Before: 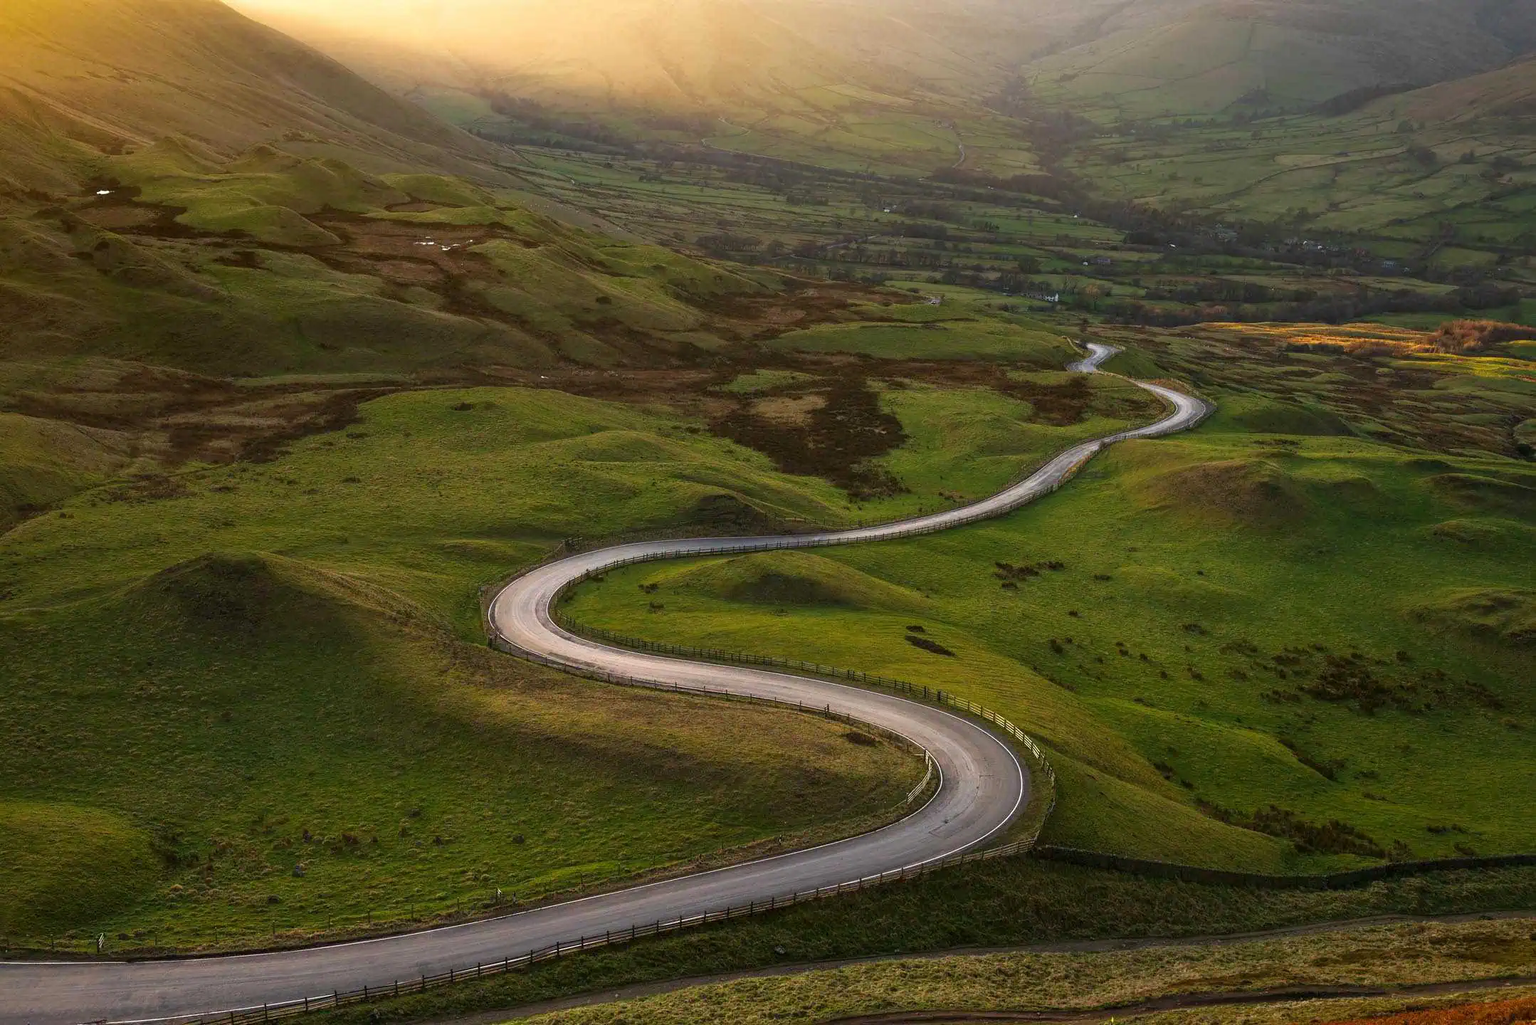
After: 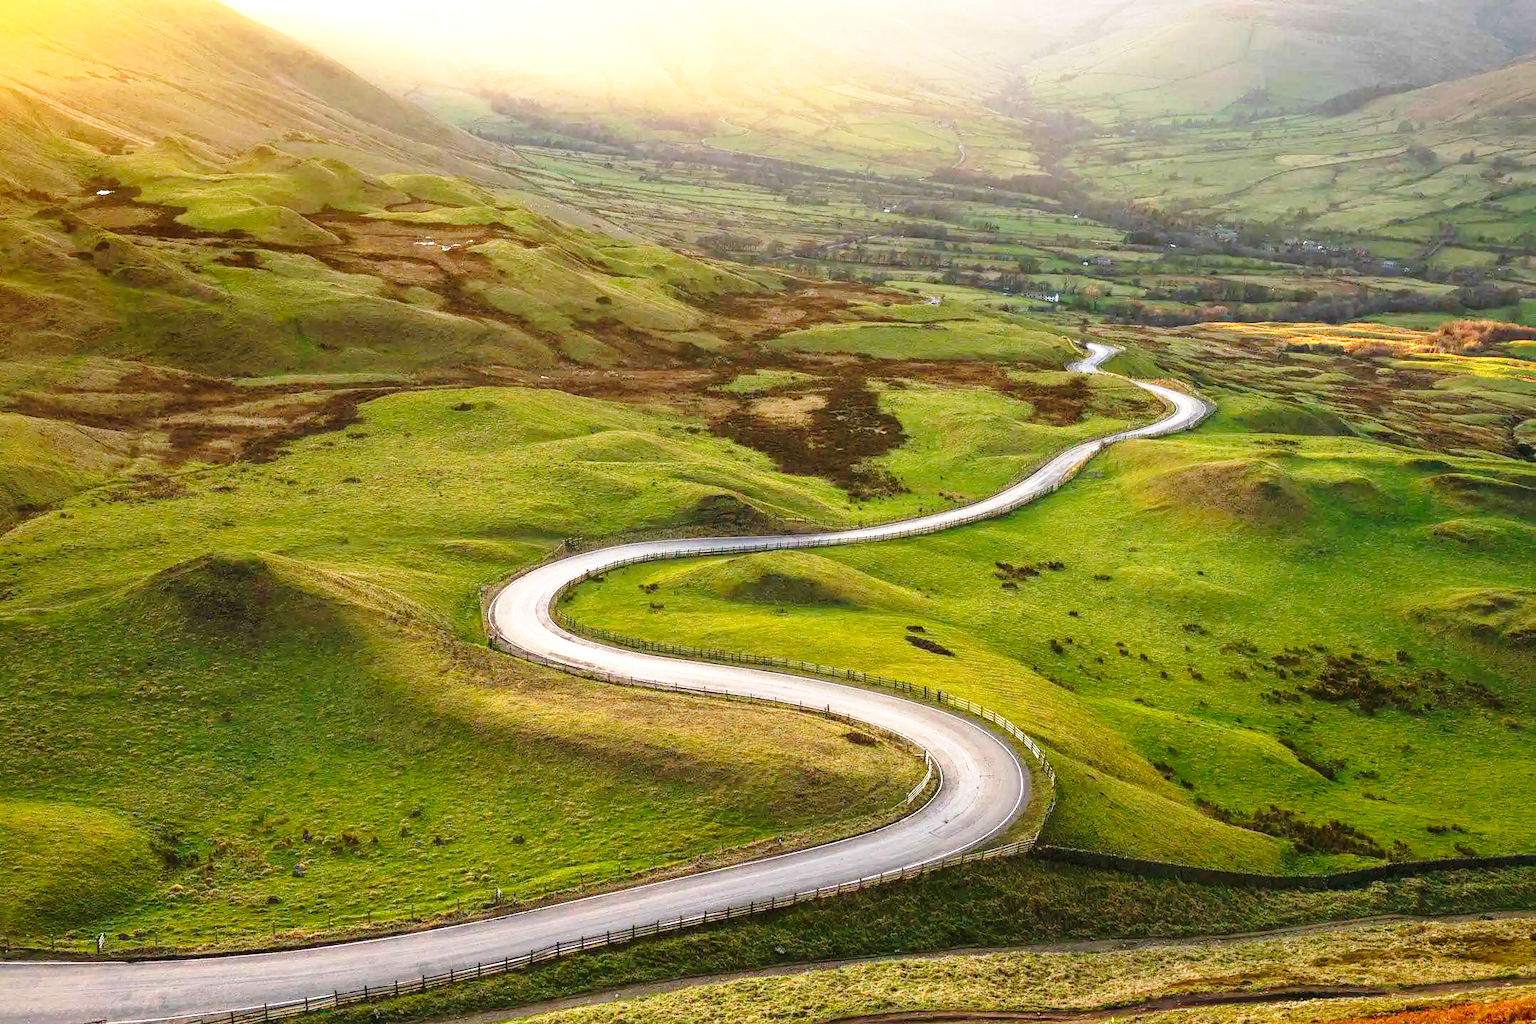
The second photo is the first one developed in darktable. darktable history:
base curve: curves: ch0 [(0, 0) (0.028, 0.03) (0.121, 0.232) (0.46, 0.748) (0.859, 0.968) (1, 1)], preserve colors none
exposure: black level correction 0, exposure 1 EV, compensate highlight preservation false
